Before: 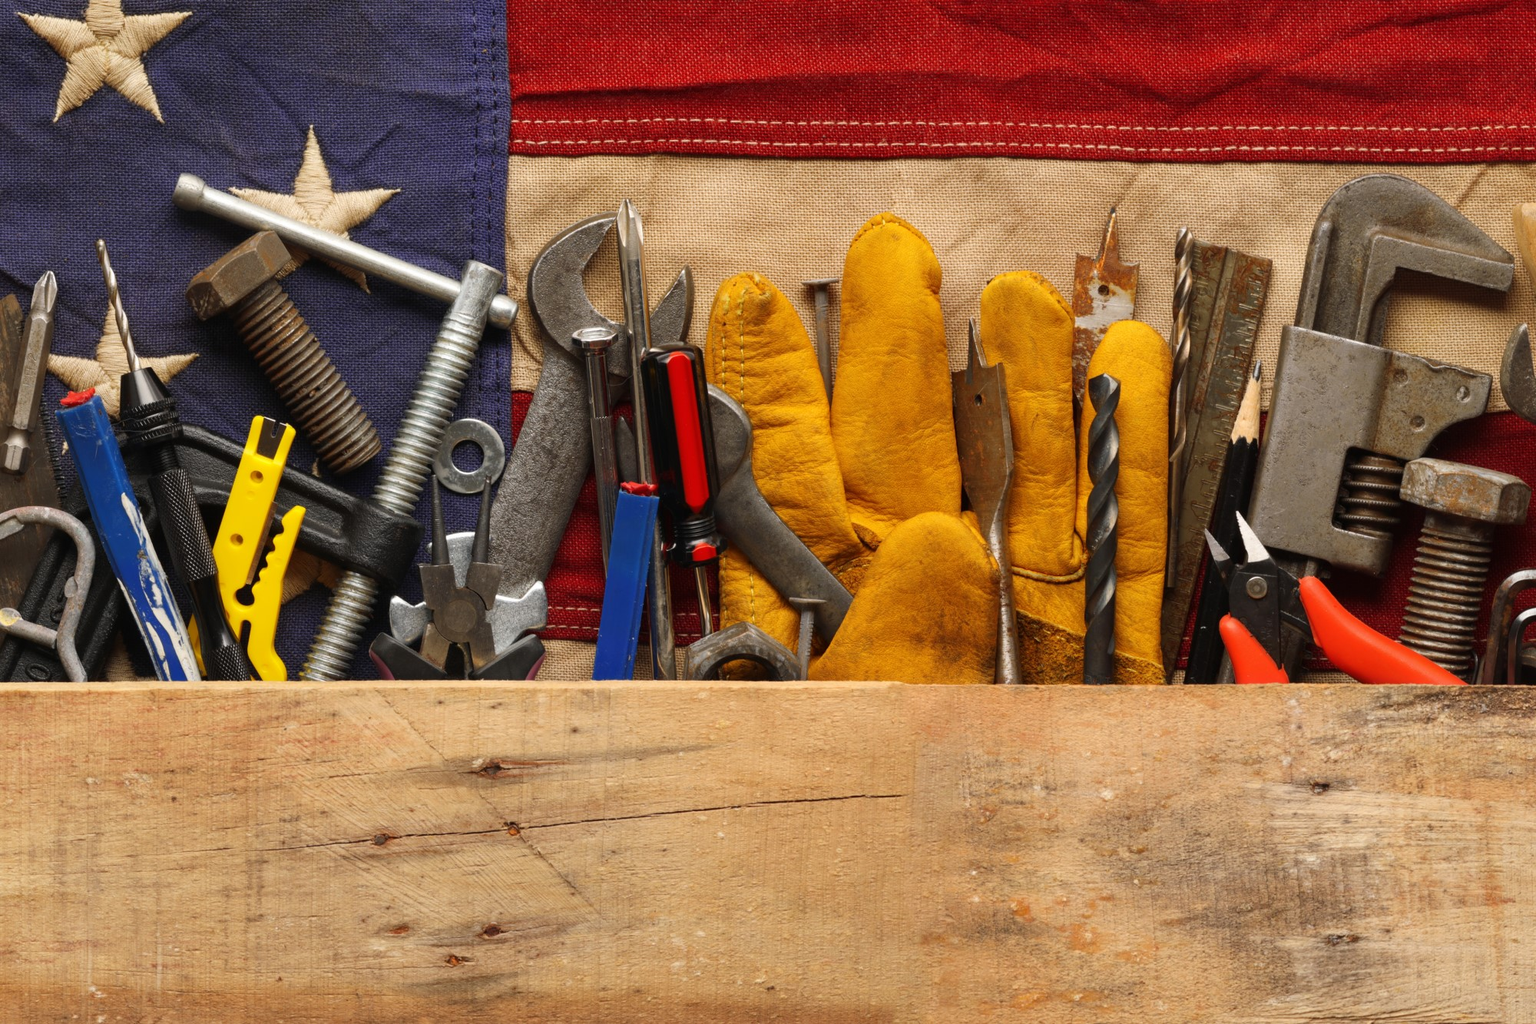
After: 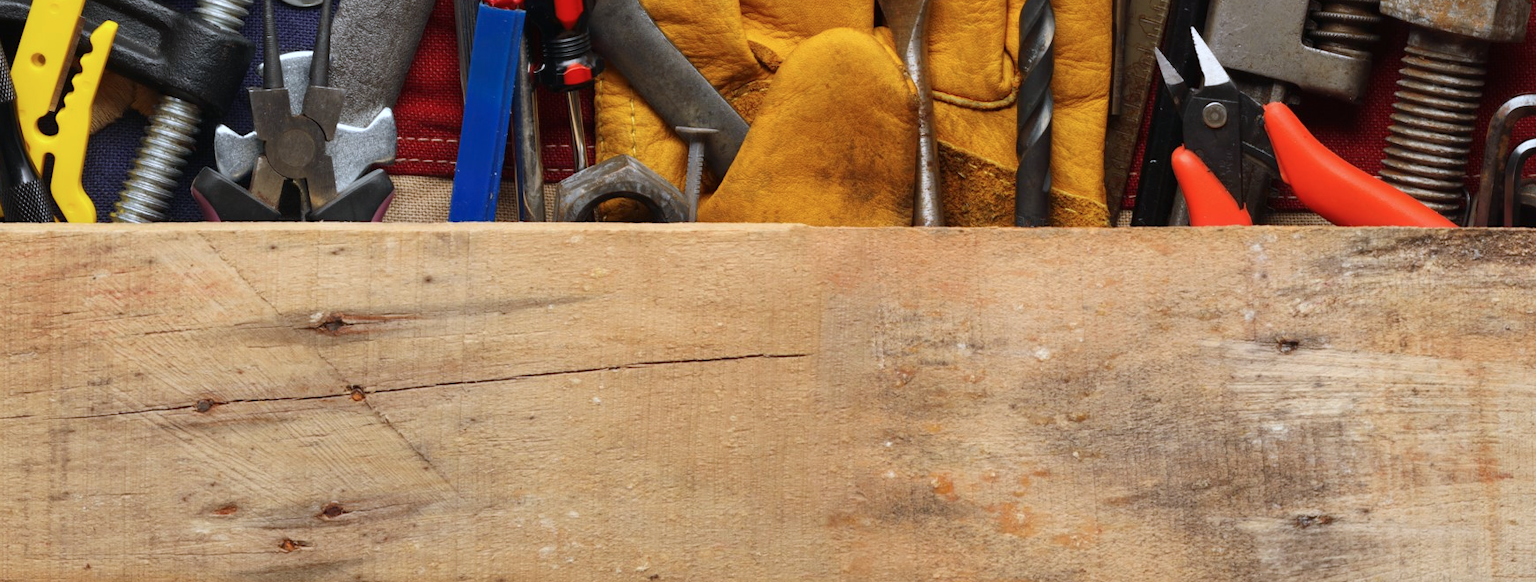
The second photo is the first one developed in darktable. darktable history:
crop and rotate: left 13.287%, top 47.643%, bottom 2.927%
color calibration: x 0.372, y 0.387, temperature 4286.86 K
